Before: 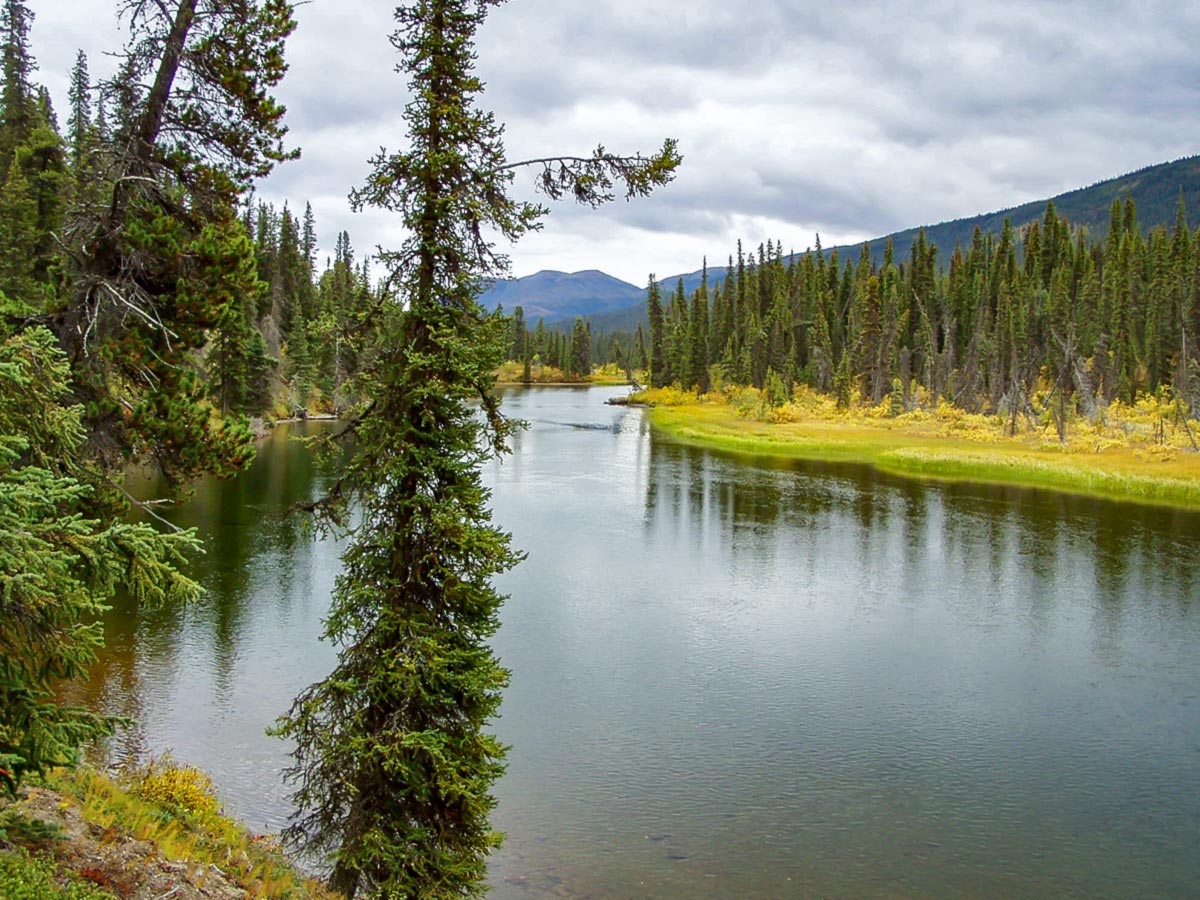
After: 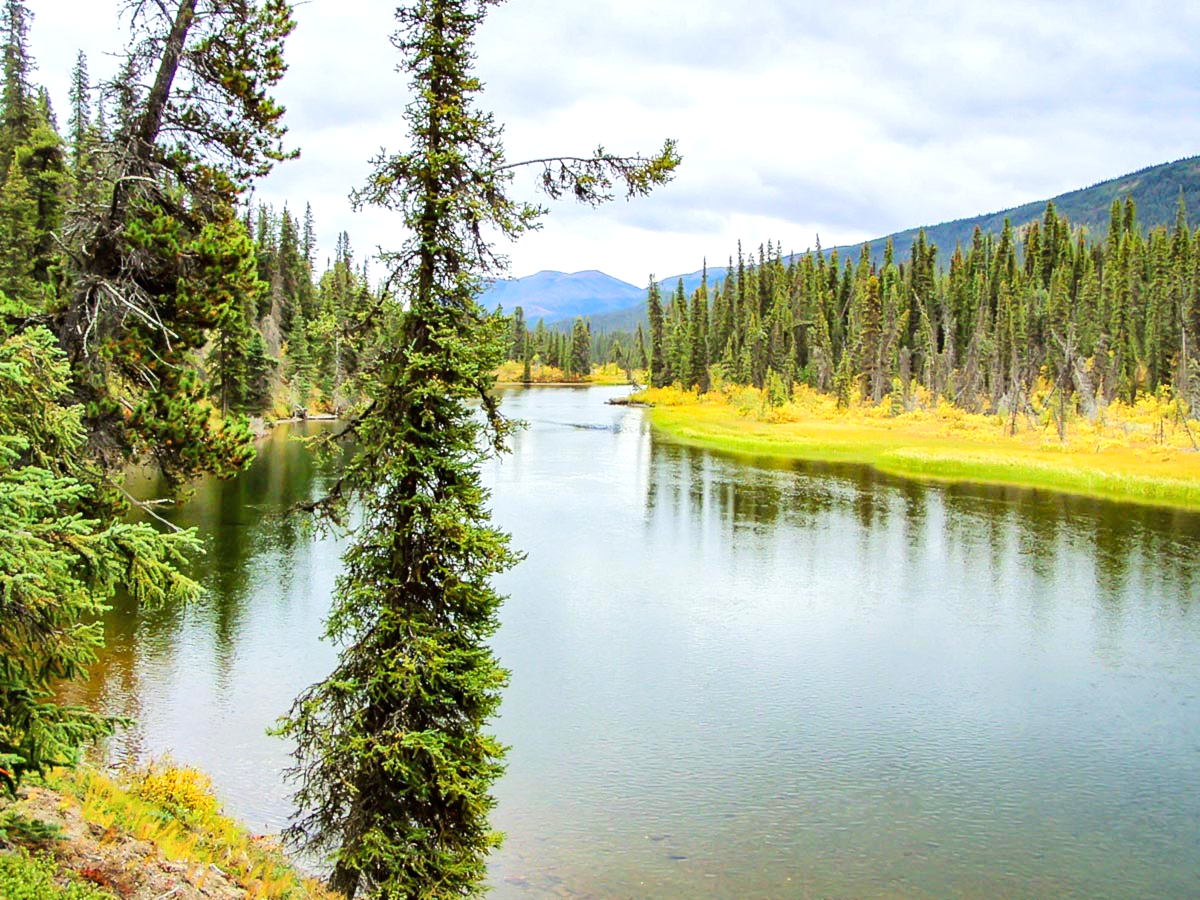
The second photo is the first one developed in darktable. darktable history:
exposure: black level correction 0, exposure 1 EV, compensate exposure bias true, compensate highlight preservation false
tone curve: curves: ch0 [(0, 0) (0.128, 0.068) (0.292, 0.274) (0.453, 0.507) (0.653, 0.717) (0.785, 0.817) (0.995, 0.917)]; ch1 [(0, 0) (0.384, 0.365) (0.463, 0.447) (0.486, 0.474) (0.503, 0.497) (0.52, 0.525) (0.559, 0.591) (0.583, 0.623) (0.672, 0.699) (0.766, 0.773) (1, 1)]; ch2 [(0, 0) (0.374, 0.344) (0.446, 0.443) (0.501, 0.5) (0.527, 0.549) (0.565, 0.582) (0.624, 0.632) (1, 1)], color space Lab, linked channels, preserve colors none
